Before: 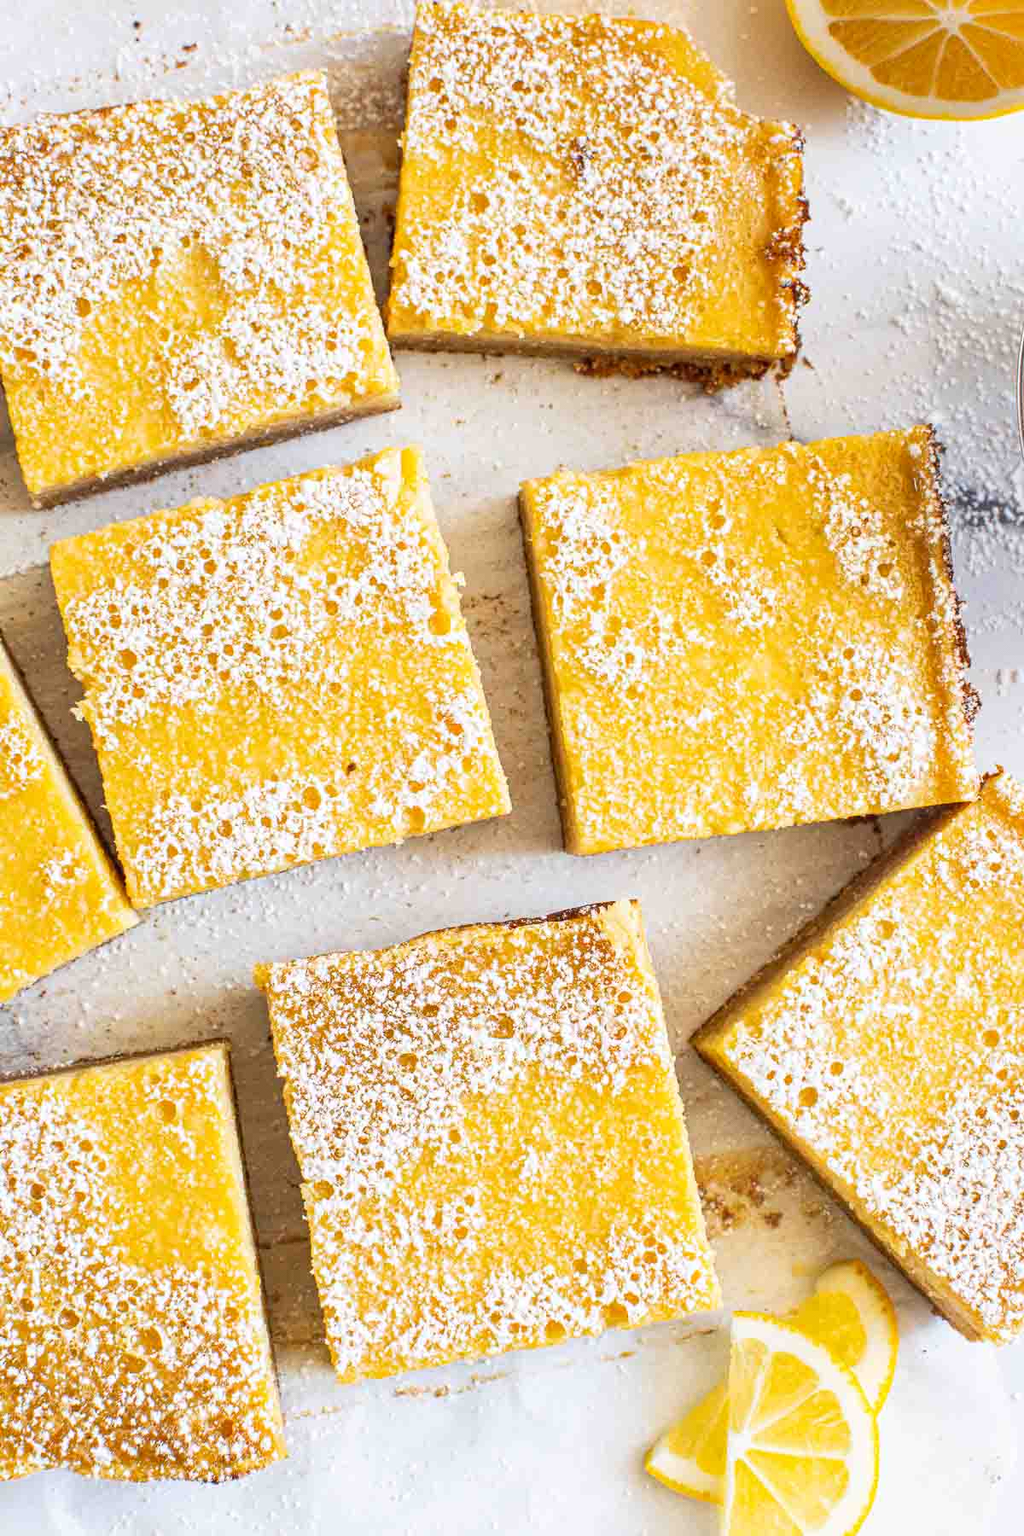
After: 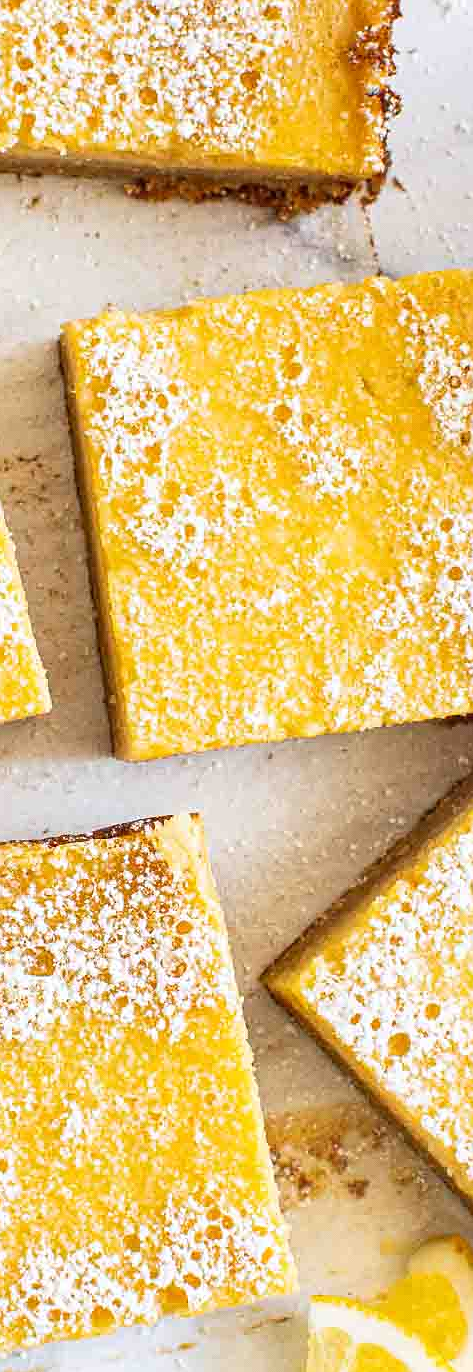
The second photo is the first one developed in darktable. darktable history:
sharpen: radius 1
crop: left 45.721%, top 13.393%, right 14.118%, bottom 10.01%
